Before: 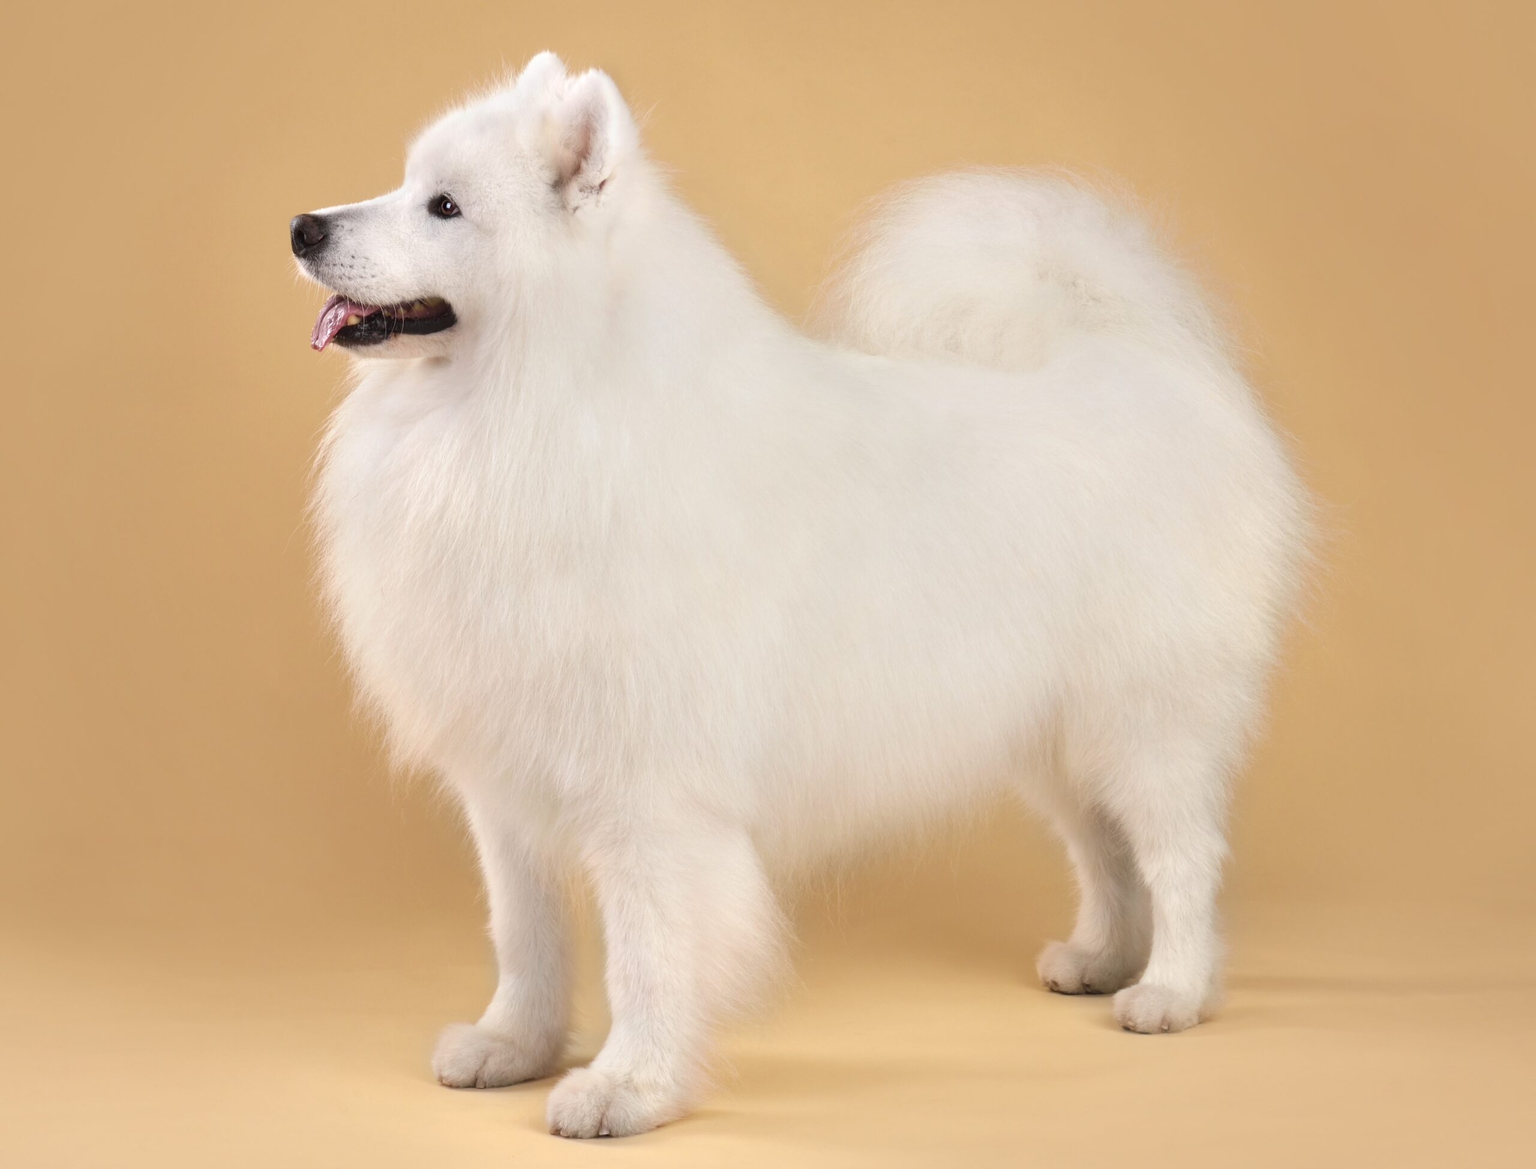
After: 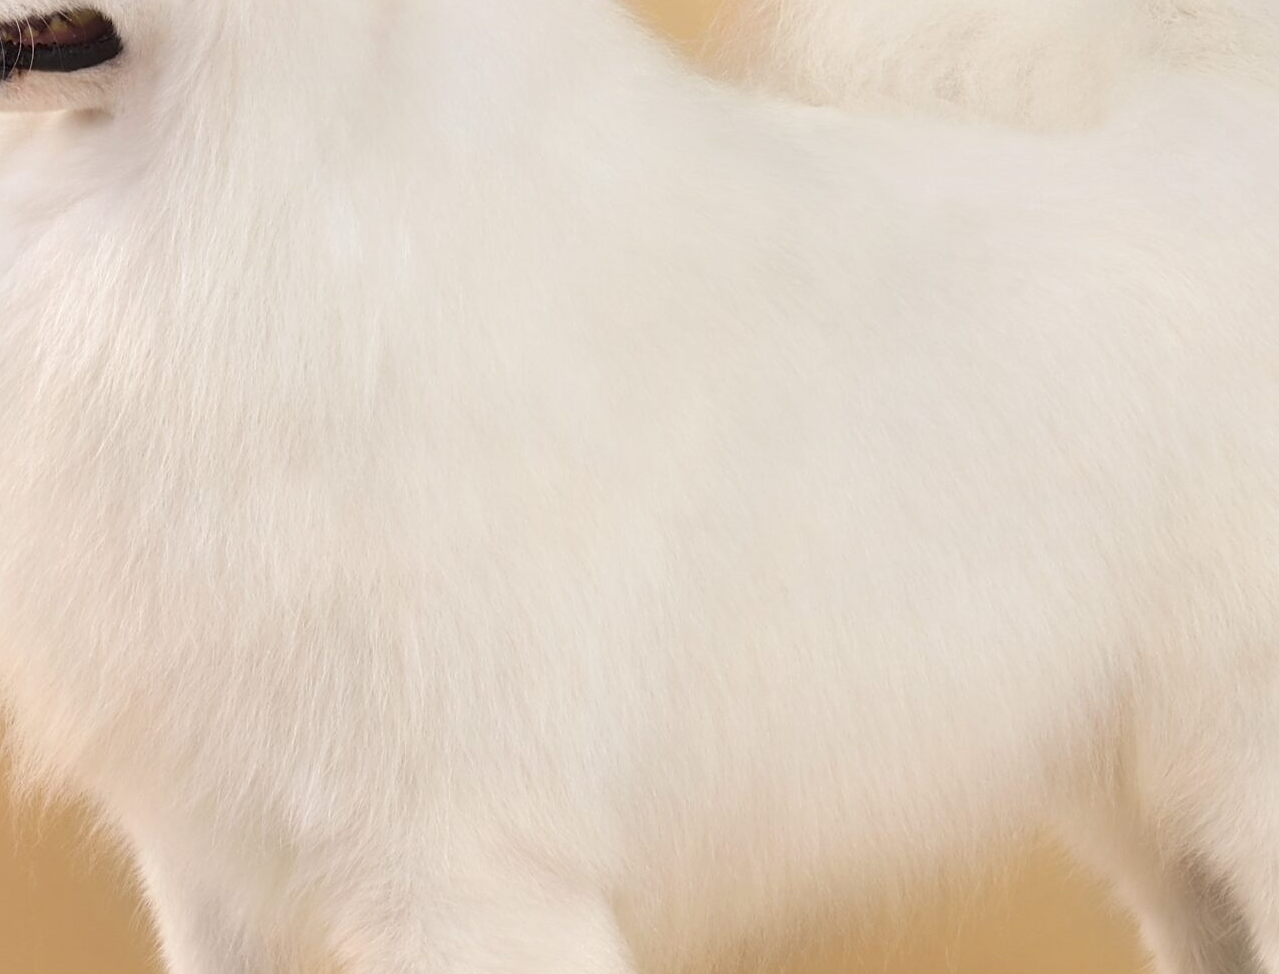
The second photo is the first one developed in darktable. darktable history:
crop: left 25%, top 25%, right 25%, bottom 25%
sharpen: on, module defaults
